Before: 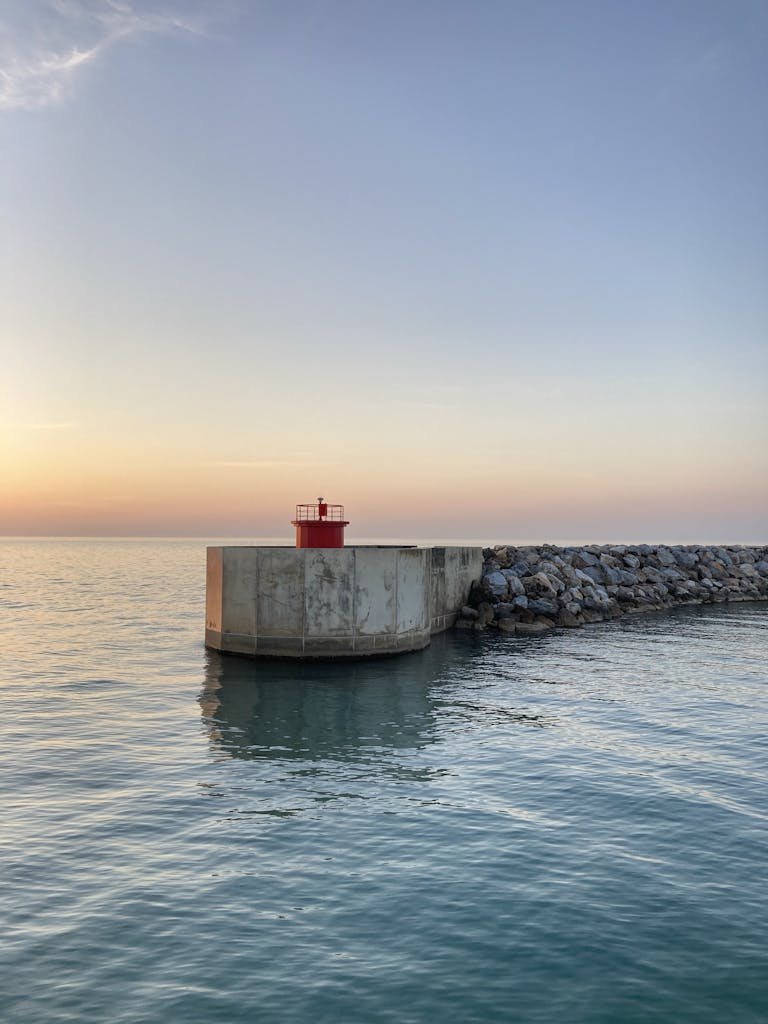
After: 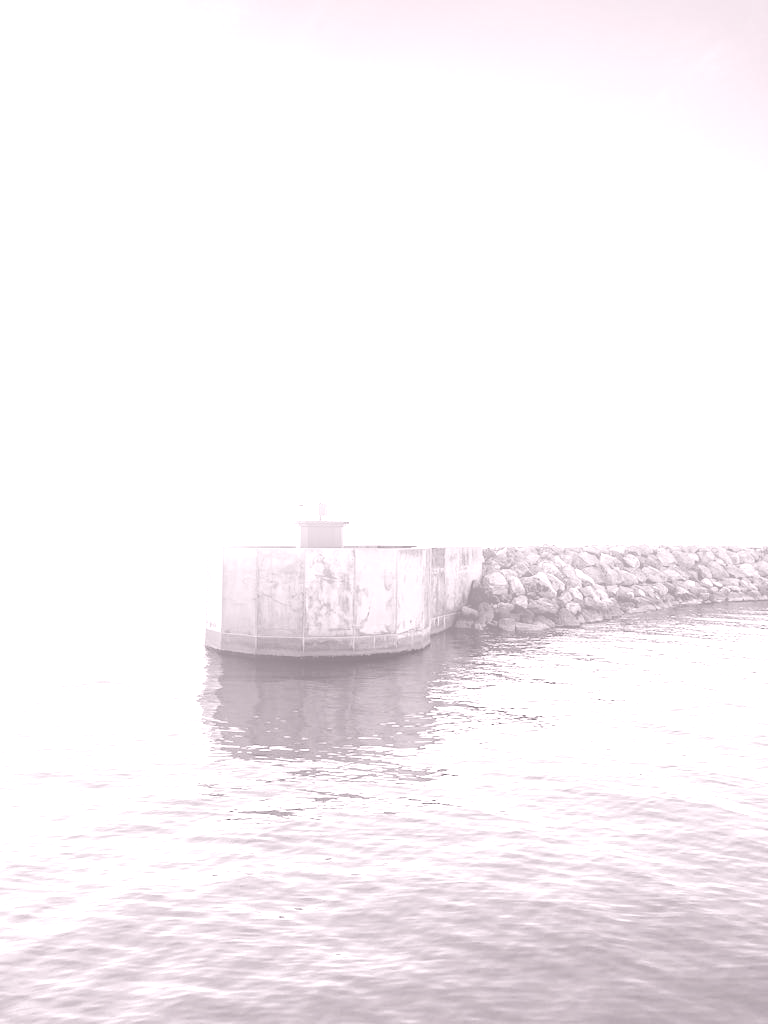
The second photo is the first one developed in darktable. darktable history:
bloom: threshold 82.5%, strength 16.25%
haze removal: compatibility mode true, adaptive false
colorize: hue 25.2°, saturation 83%, source mix 82%, lightness 79%, version 1
